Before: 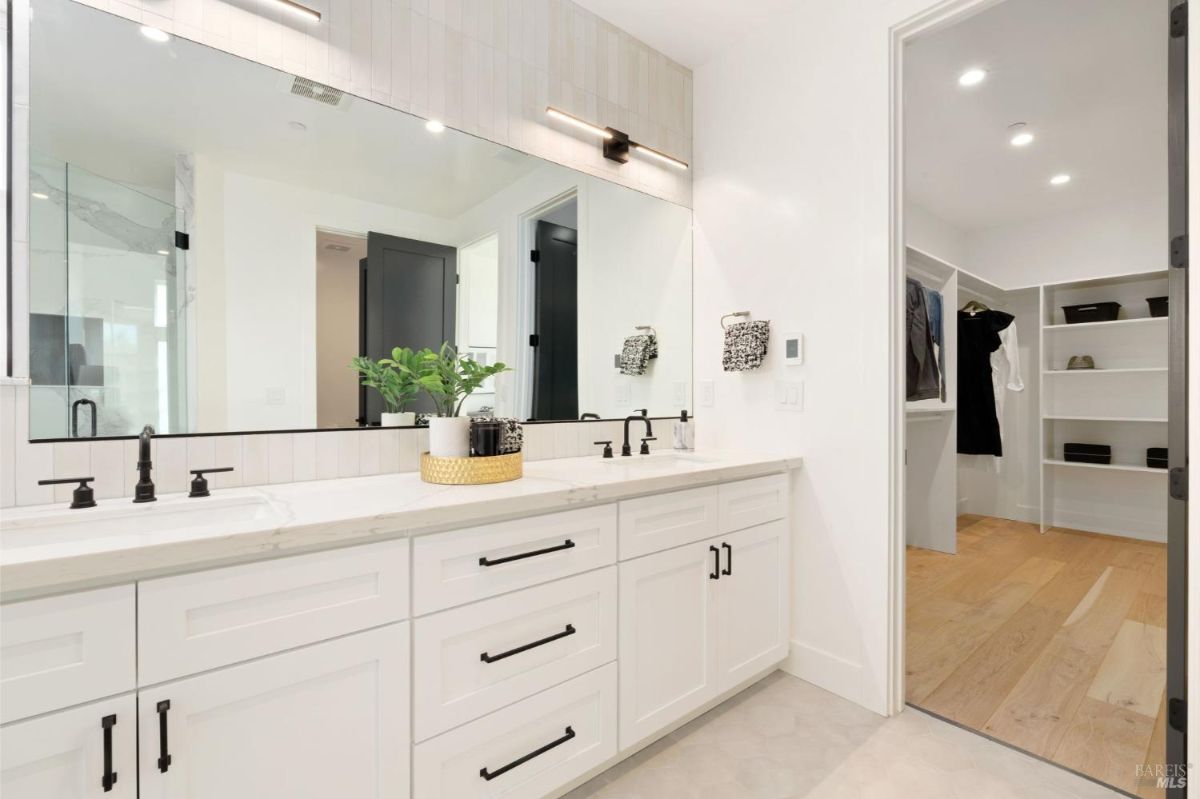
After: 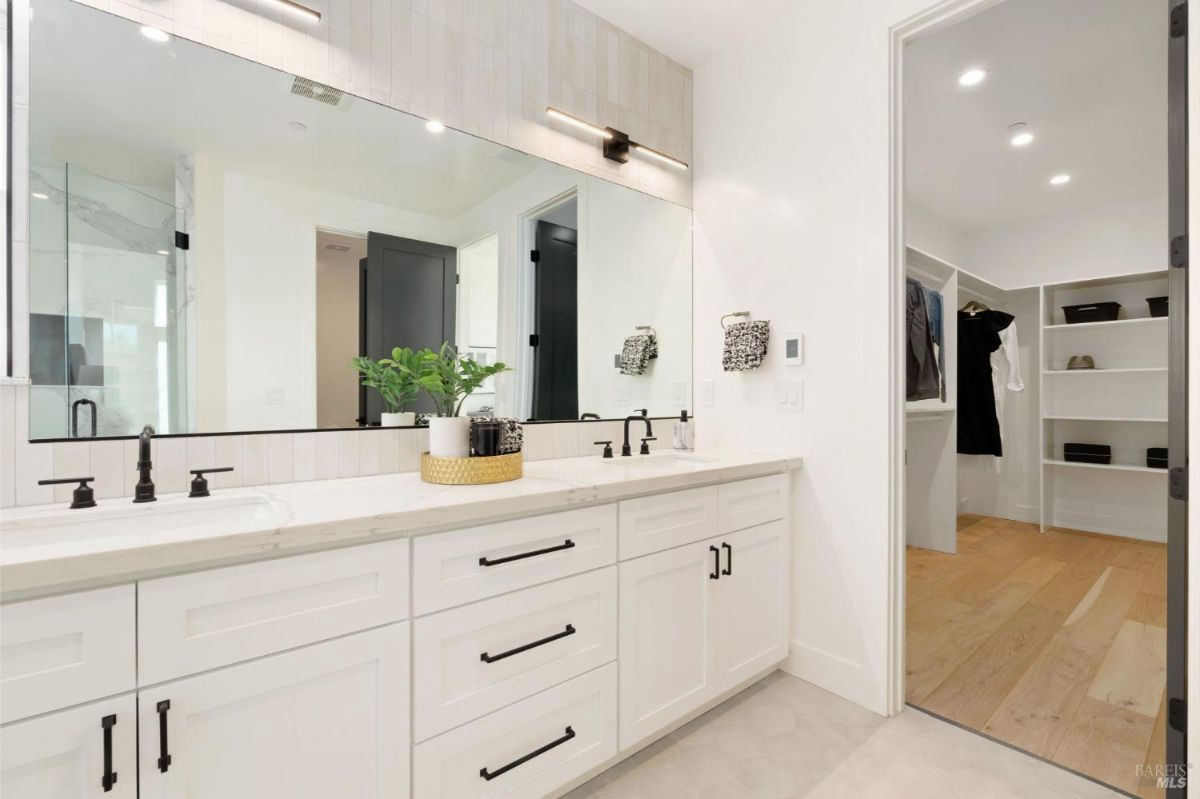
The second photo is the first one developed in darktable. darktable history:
color zones: curves: ch0 [(0, 0.444) (0.143, 0.442) (0.286, 0.441) (0.429, 0.441) (0.571, 0.441) (0.714, 0.441) (0.857, 0.442) (1, 0.444)]
